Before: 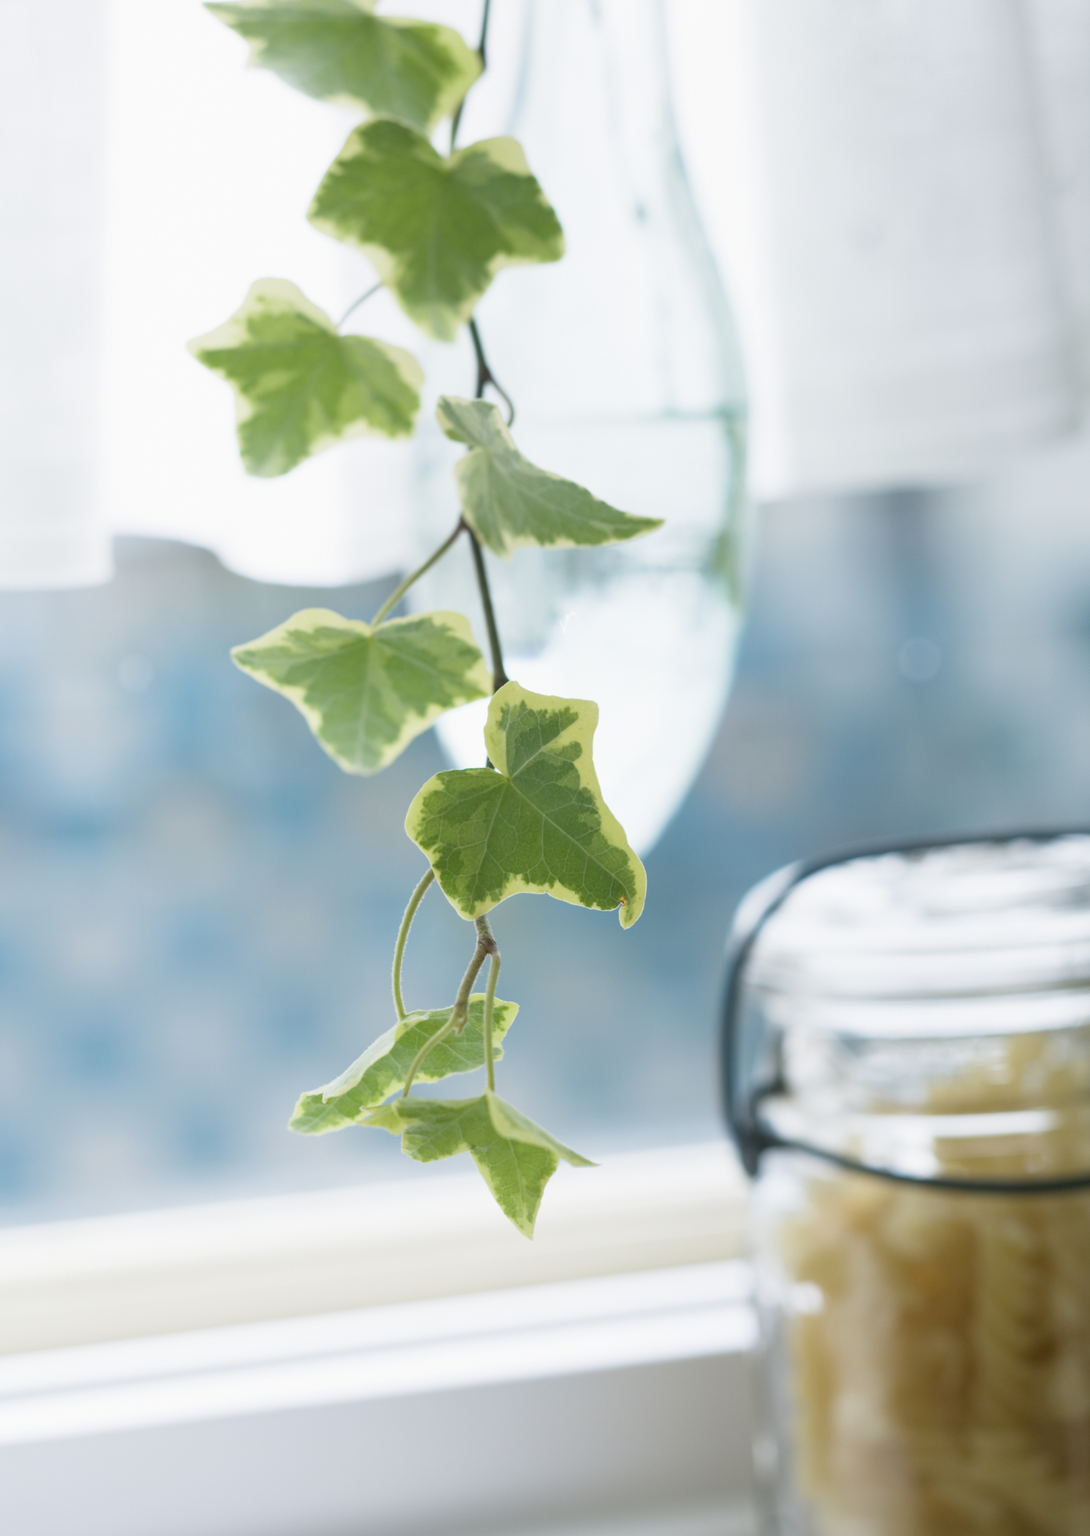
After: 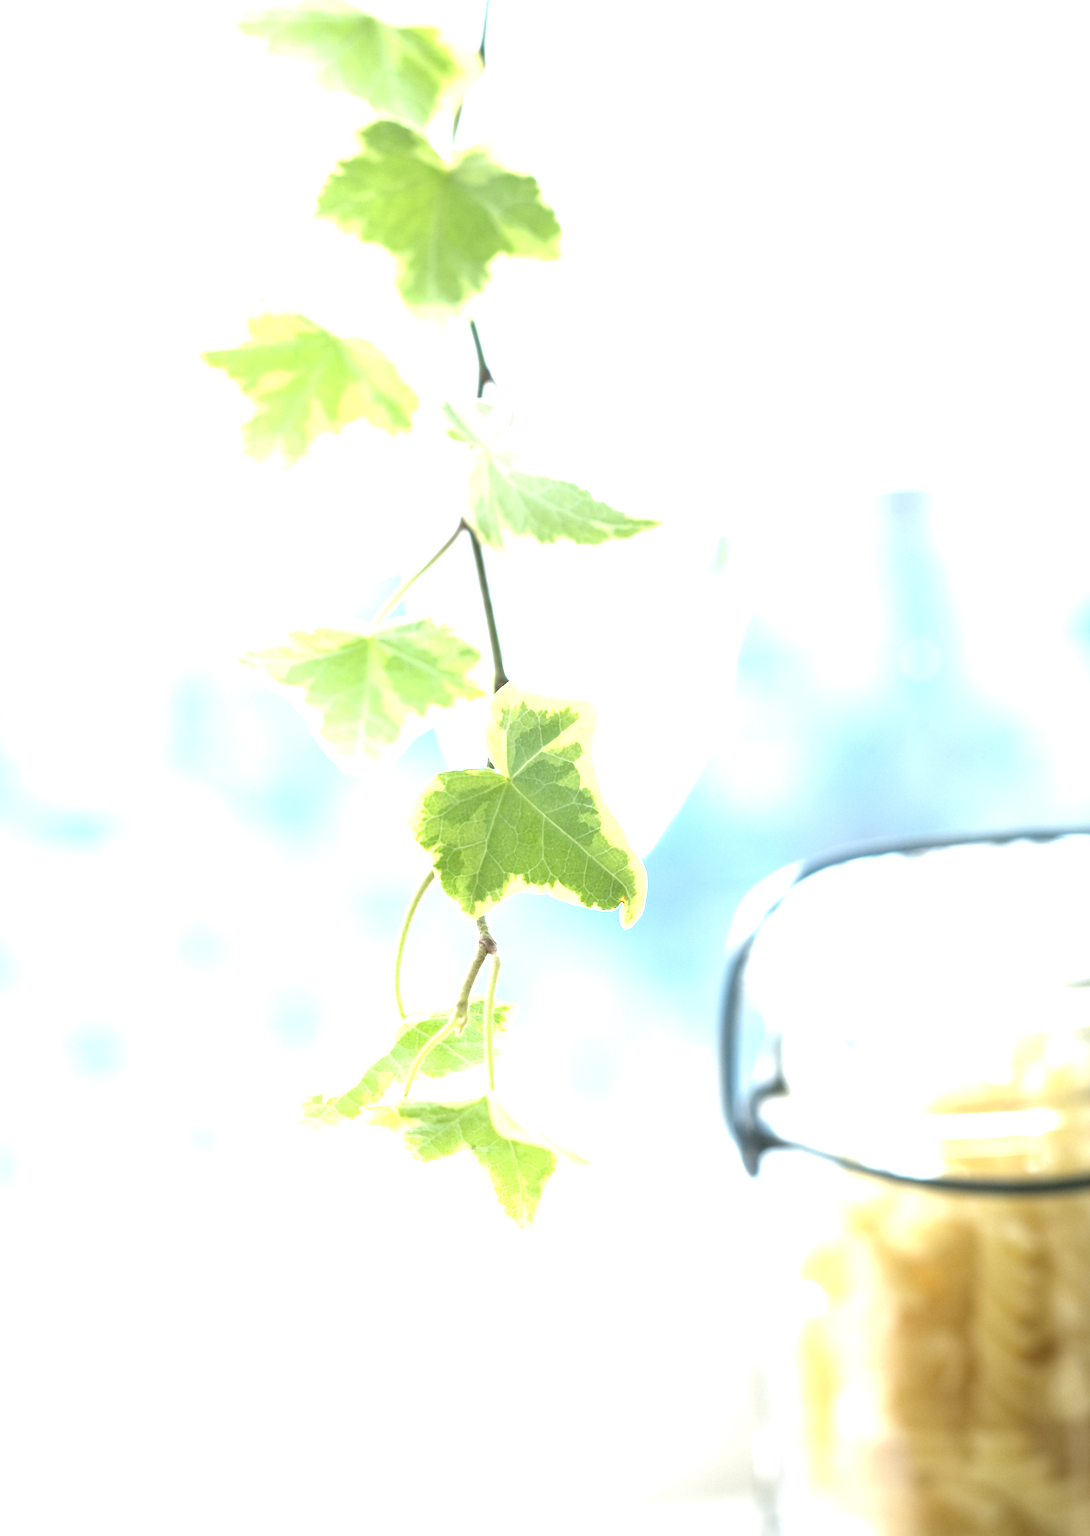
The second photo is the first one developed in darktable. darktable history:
levels: levels [0.062, 0.494, 0.925]
exposure: black level correction 0, exposure 1.468 EV, compensate highlight preservation false
